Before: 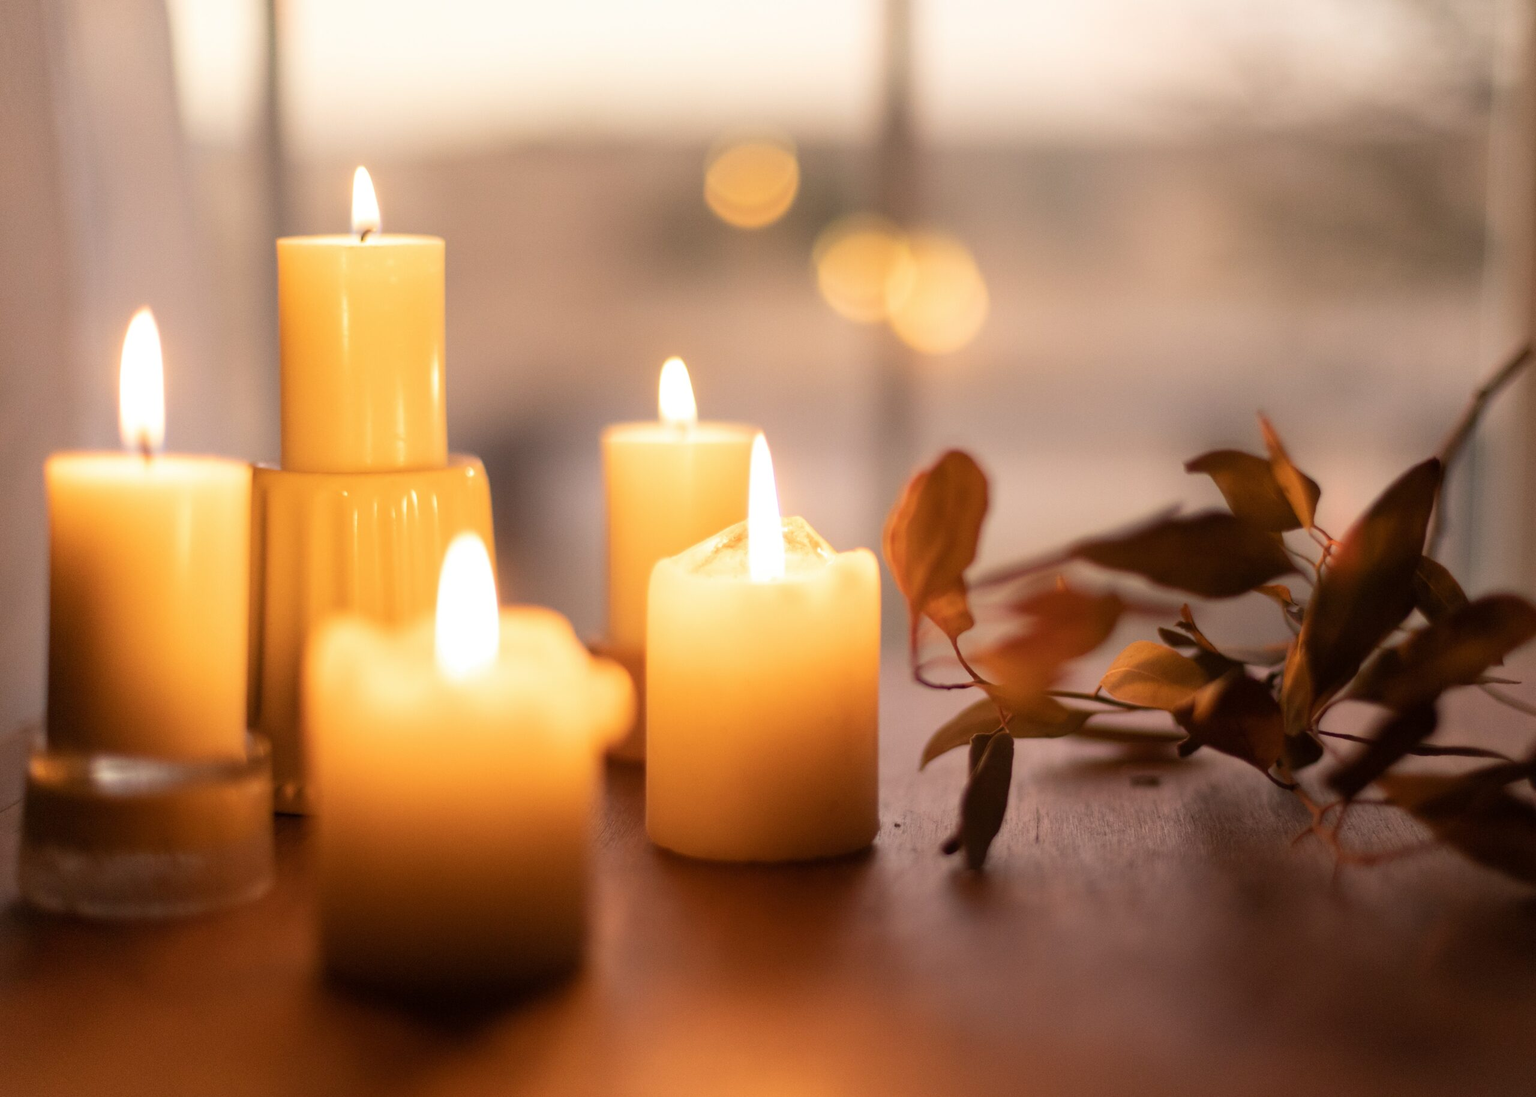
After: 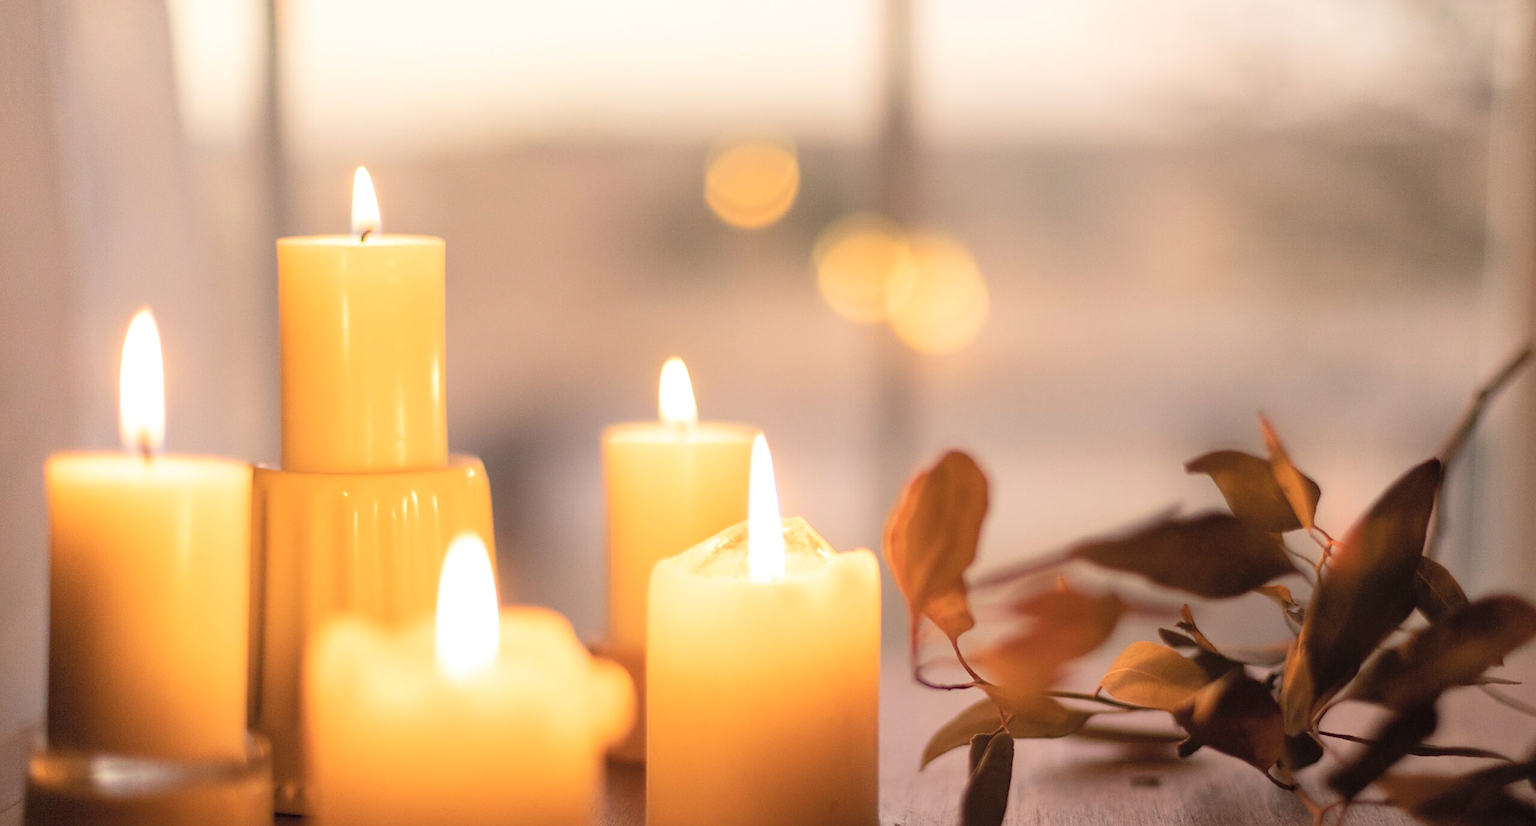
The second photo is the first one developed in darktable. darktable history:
sharpen: on, module defaults
contrast brightness saturation: brightness 0.144
crop: bottom 24.699%
tone equalizer: smoothing diameter 24.88%, edges refinement/feathering 12.63, preserve details guided filter
